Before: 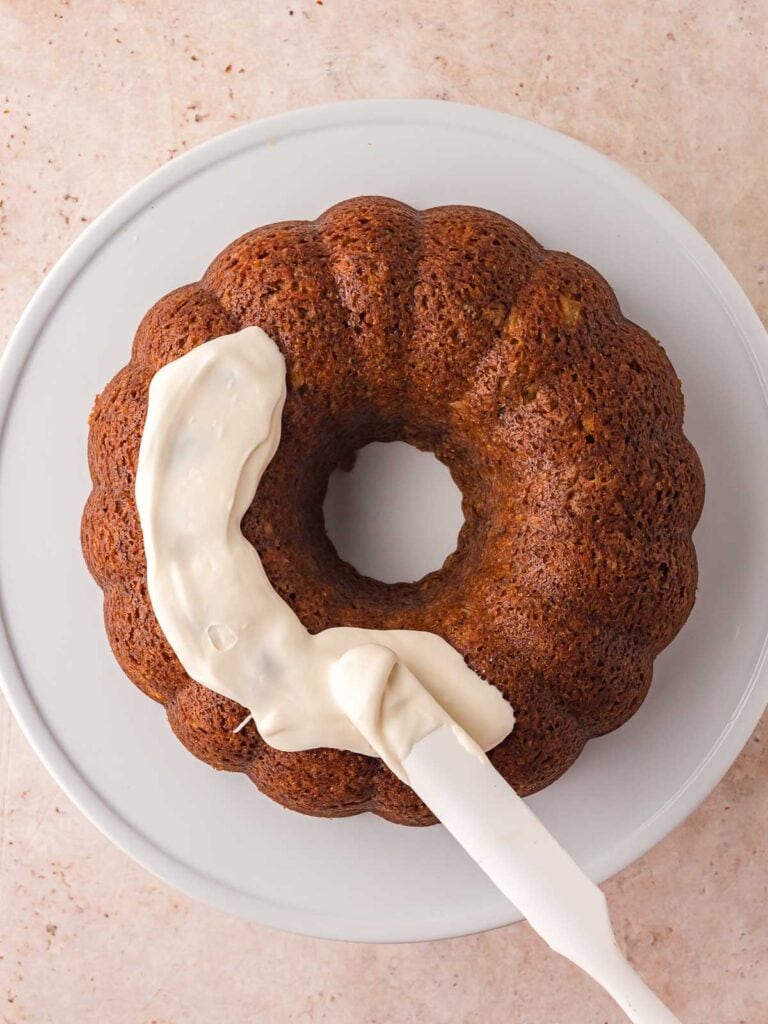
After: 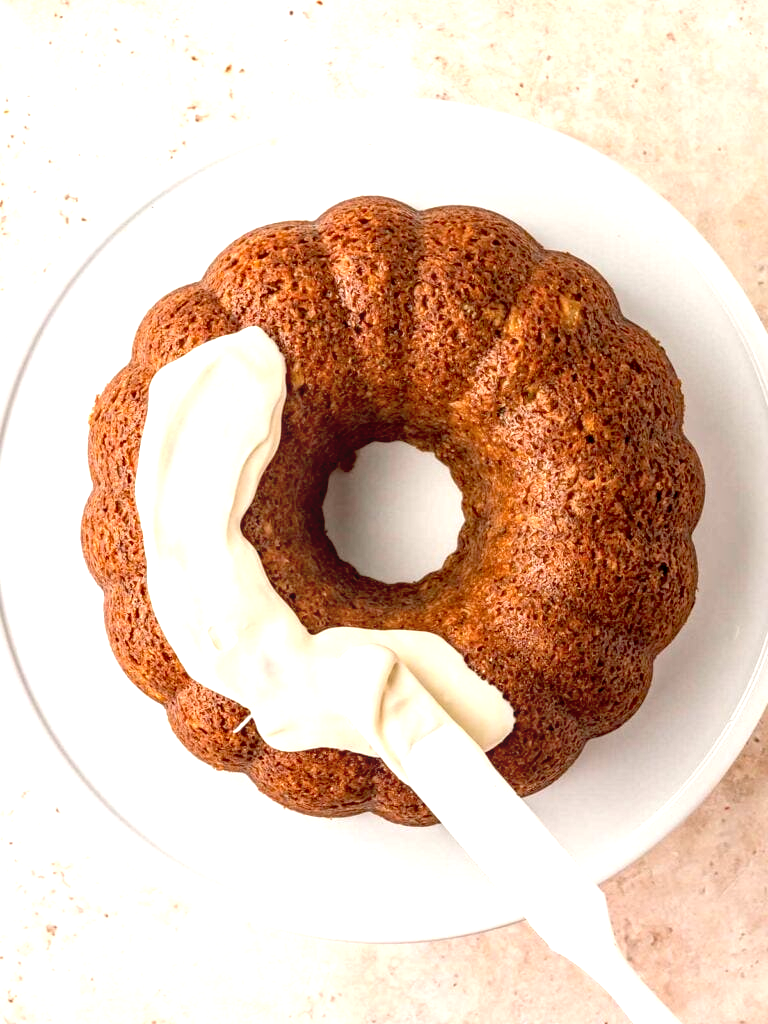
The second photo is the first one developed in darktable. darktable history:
color balance: mode lift, gamma, gain (sRGB), lift [1.04, 1, 1, 0.97], gamma [1.01, 1, 1, 0.97], gain [0.96, 1, 1, 0.97]
exposure: black level correction 0.011, exposure 1.088 EV, compensate exposure bias true, compensate highlight preservation false
local contrast: on, module defaults
